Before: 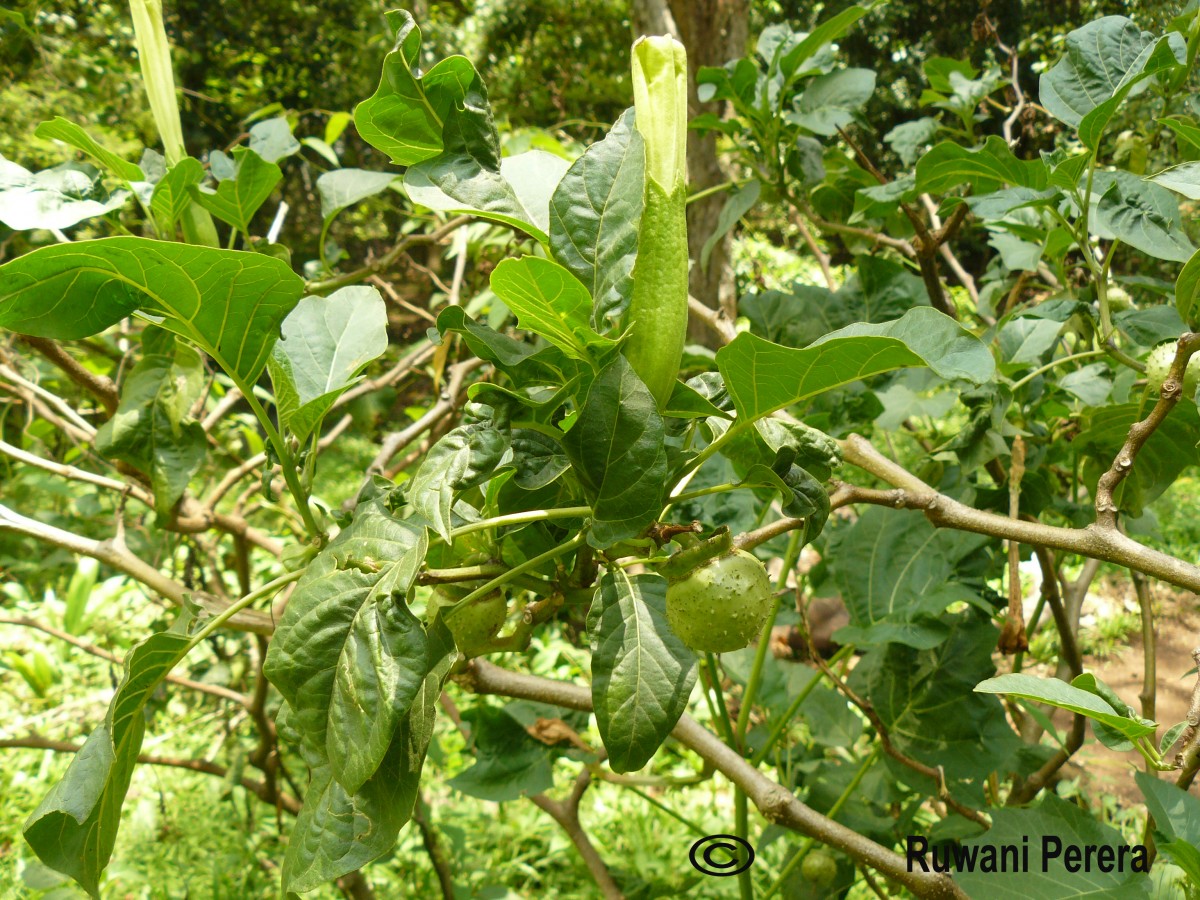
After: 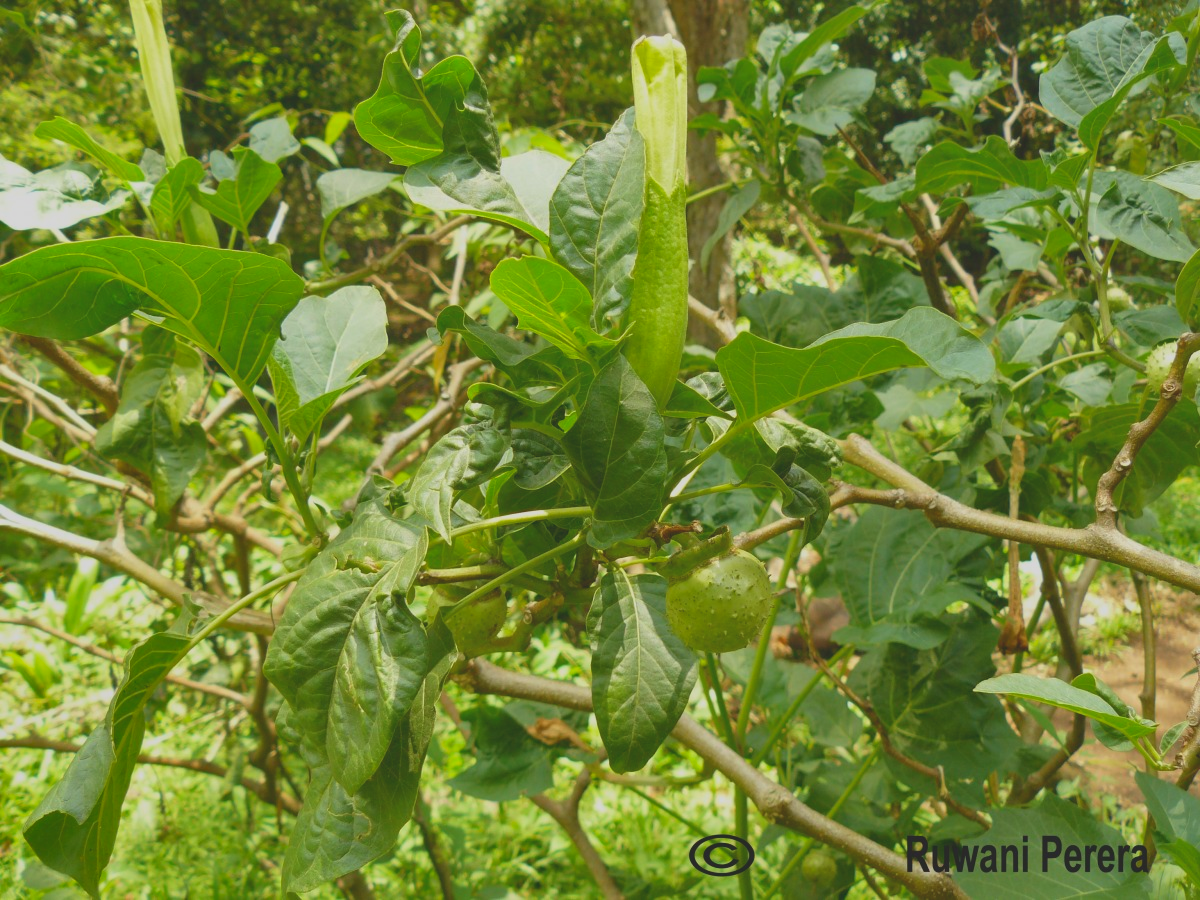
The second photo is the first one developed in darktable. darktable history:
shadows and highlights: shadows color adjustment 97.66%, soften with gaussian
contrast brightness saturation: contrast -0.28
